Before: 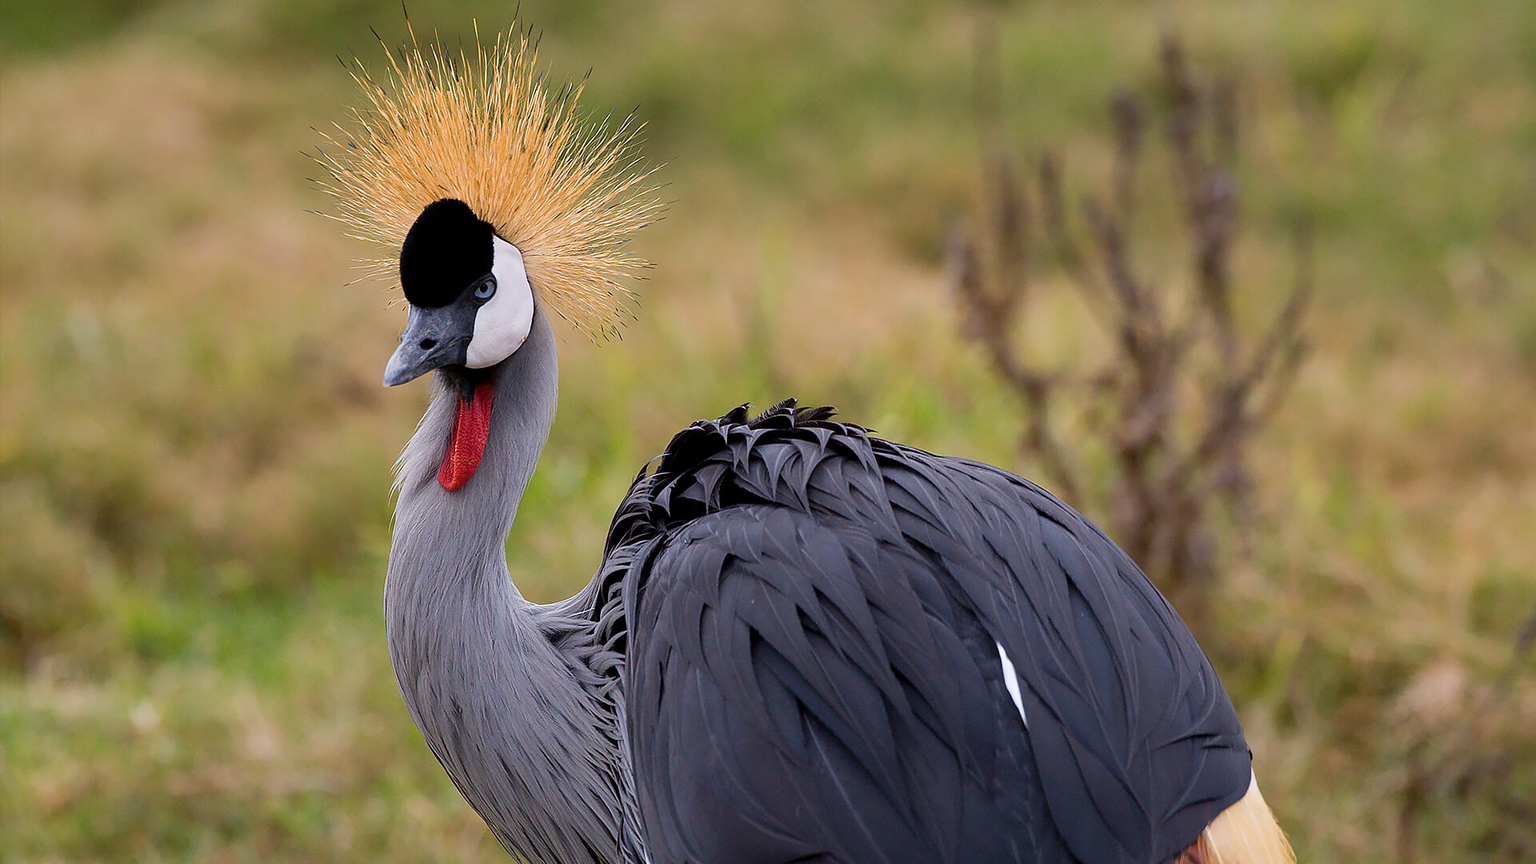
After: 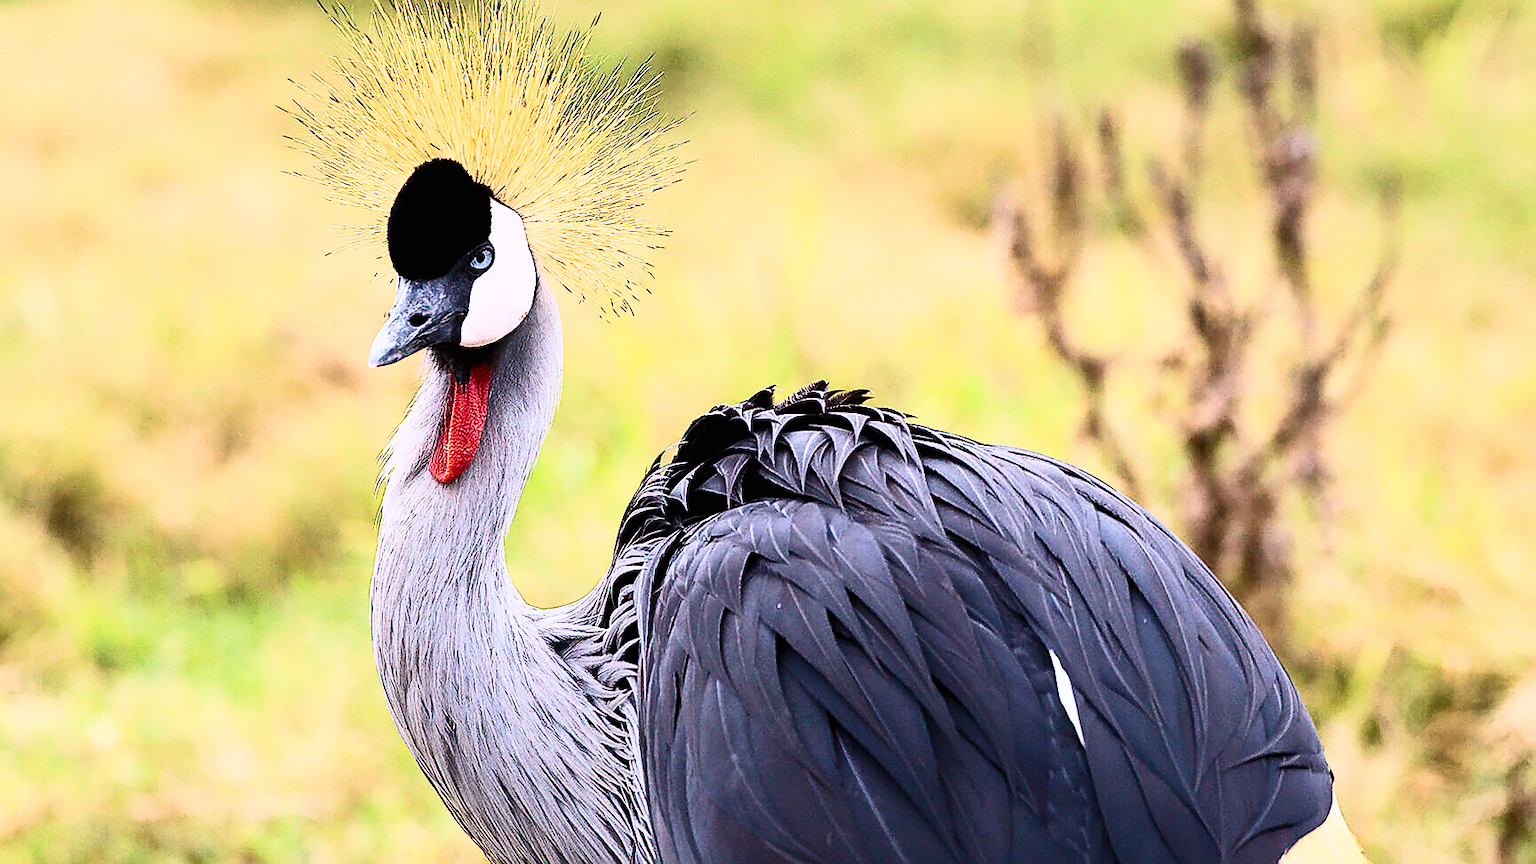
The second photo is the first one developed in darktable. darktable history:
contrast brightness saturation: contrast 0.63, brightness 0.33, saturation 0.143
exposure: black level correction 0, exposure 0.698 EV, compensate highlight preservation false
crop: left 3.341%, top 6.52%, right 6.603%, bottom 3.299%
sharpen: on, module defaults
filmic rgb: black relative exposure -7.65 EV, white relative exposure 4.56 EV, hardness 3.61, color science v6 (2022)
velvia: strength 27.6%
